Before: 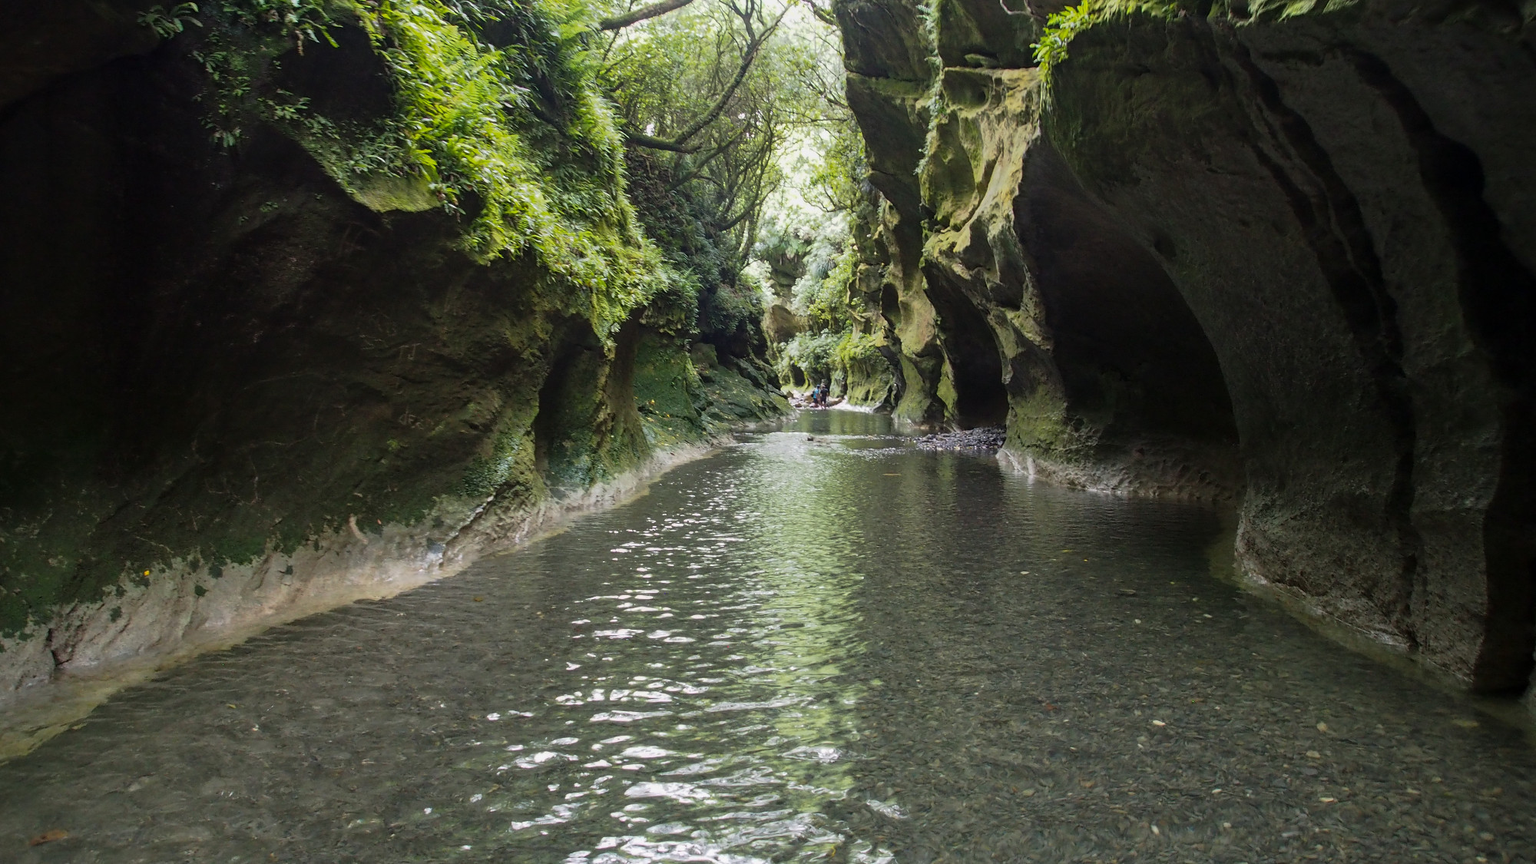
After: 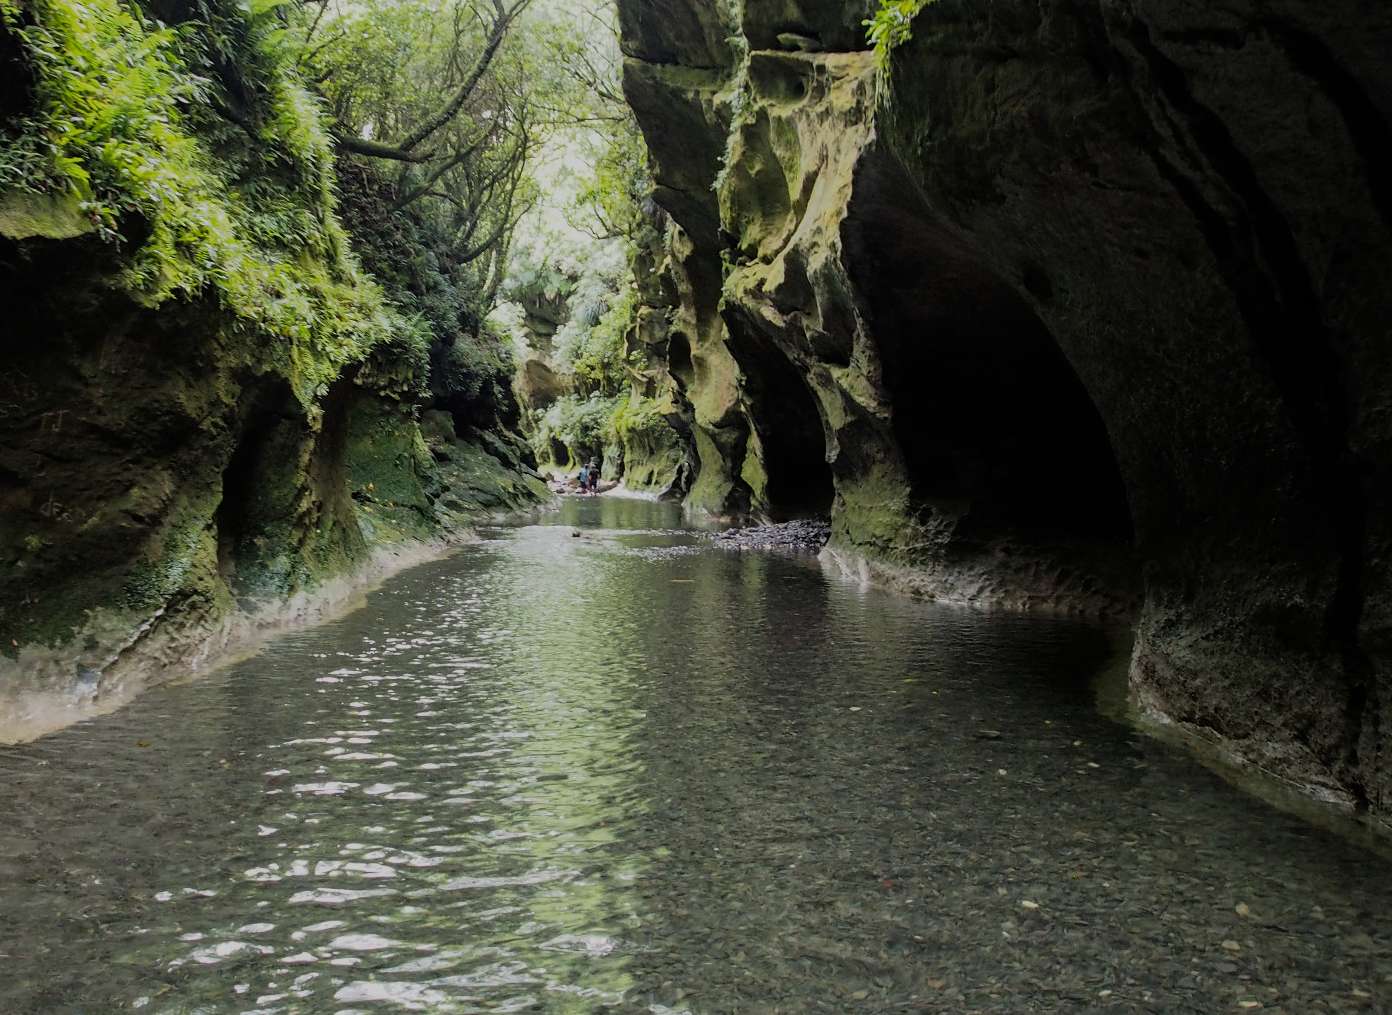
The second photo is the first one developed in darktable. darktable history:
crop and rotate: left 23.956%, top 3.339%, right 6.4%, bottom 6.387%
filmic rgb: black relative exposure -7.08 EV, white relative exposure 5.36 EV, hardness 3.02, iterations of high-quality reconstruction 0
